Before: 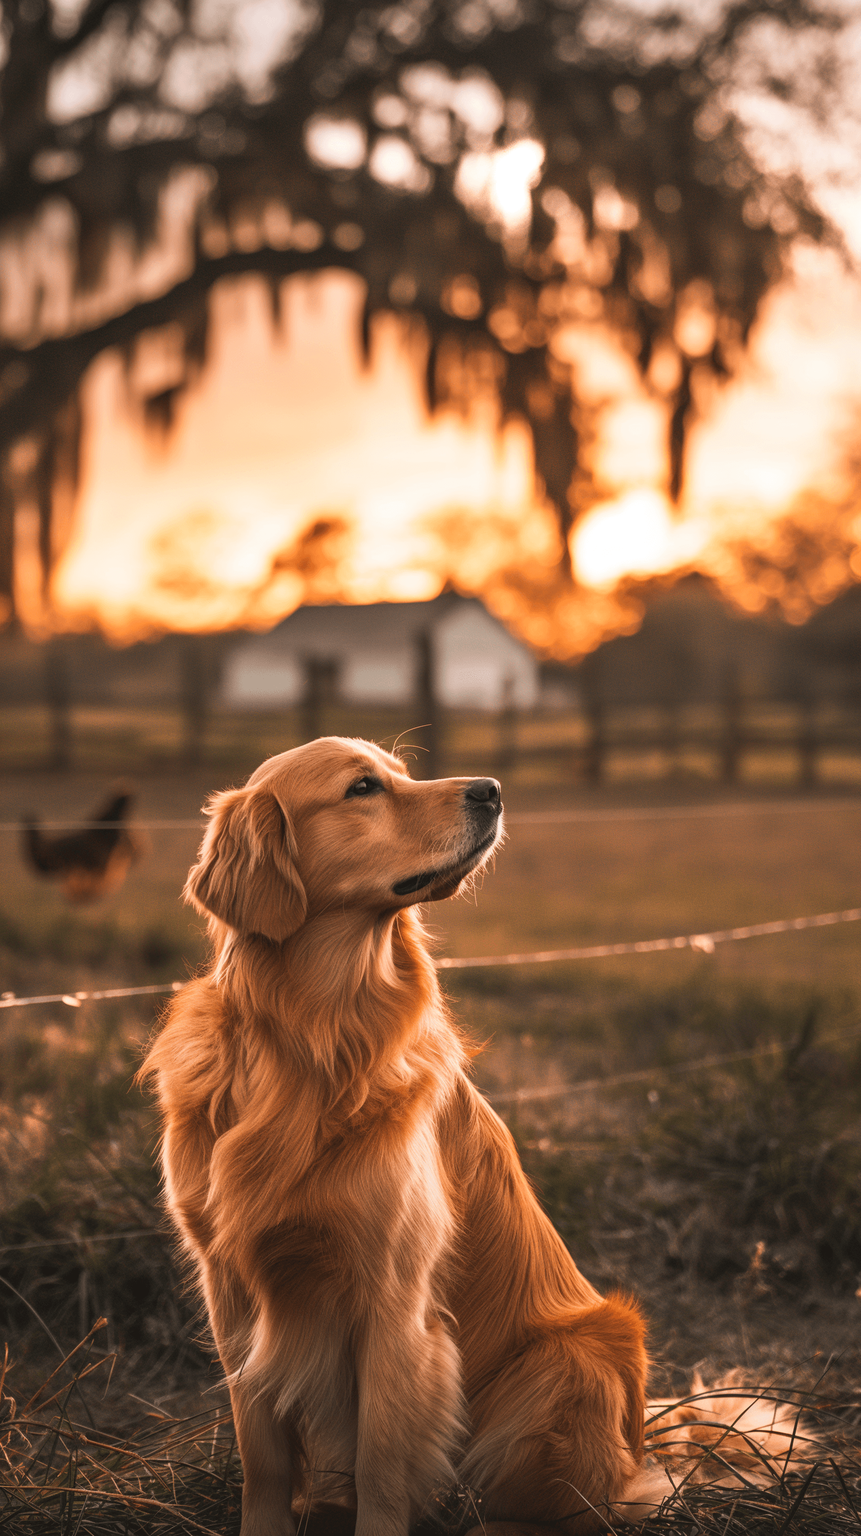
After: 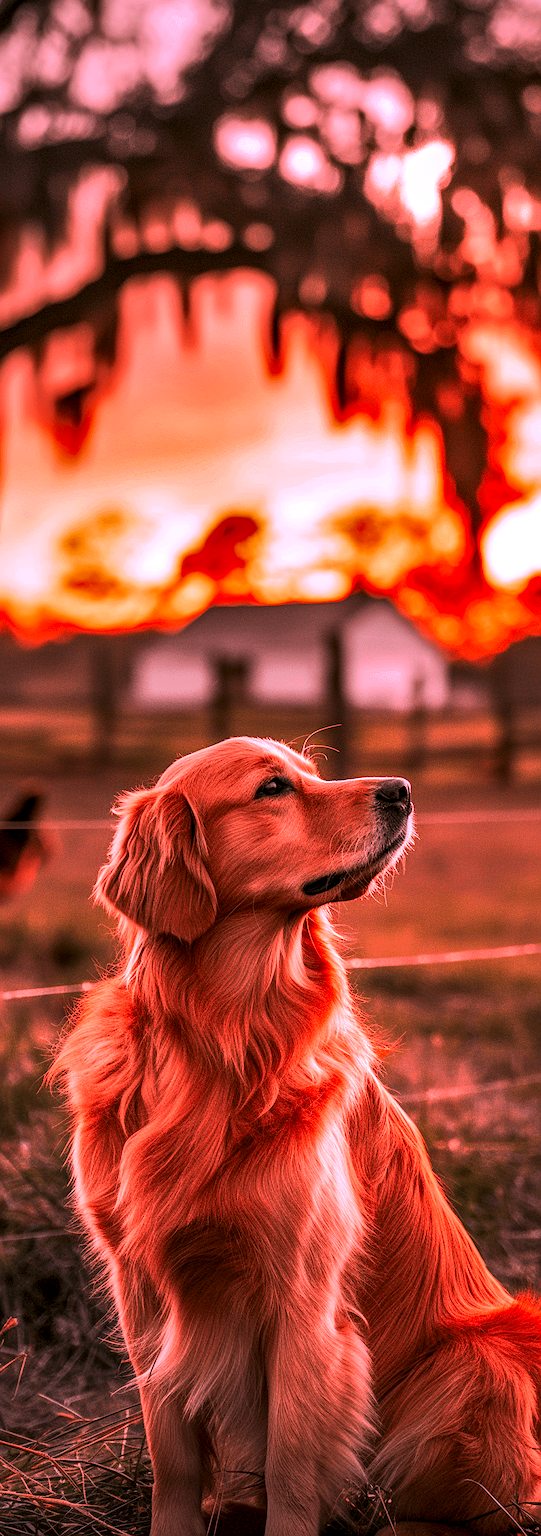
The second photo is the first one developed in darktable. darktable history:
contrast equalizer: y [[0.5 ×6], [0.5 ×6], [0.975, 0.964, 0.925, 0.865, 0.793, 0.721], [0 ×6], [0 ×6]]
crop: left 10.507%, right 26.382%
tone equalizer: on, module defaults
local contrast: highlights 20%, shadows 72%, detail 170%
exposure: compensate highlight preservation false
shadows and highlights: shadows 24.78, highlights -69.65
color correction: highlights a* 19.26, highlights b* -11.49, saturation 1.67
sharpen: on, module defaults
